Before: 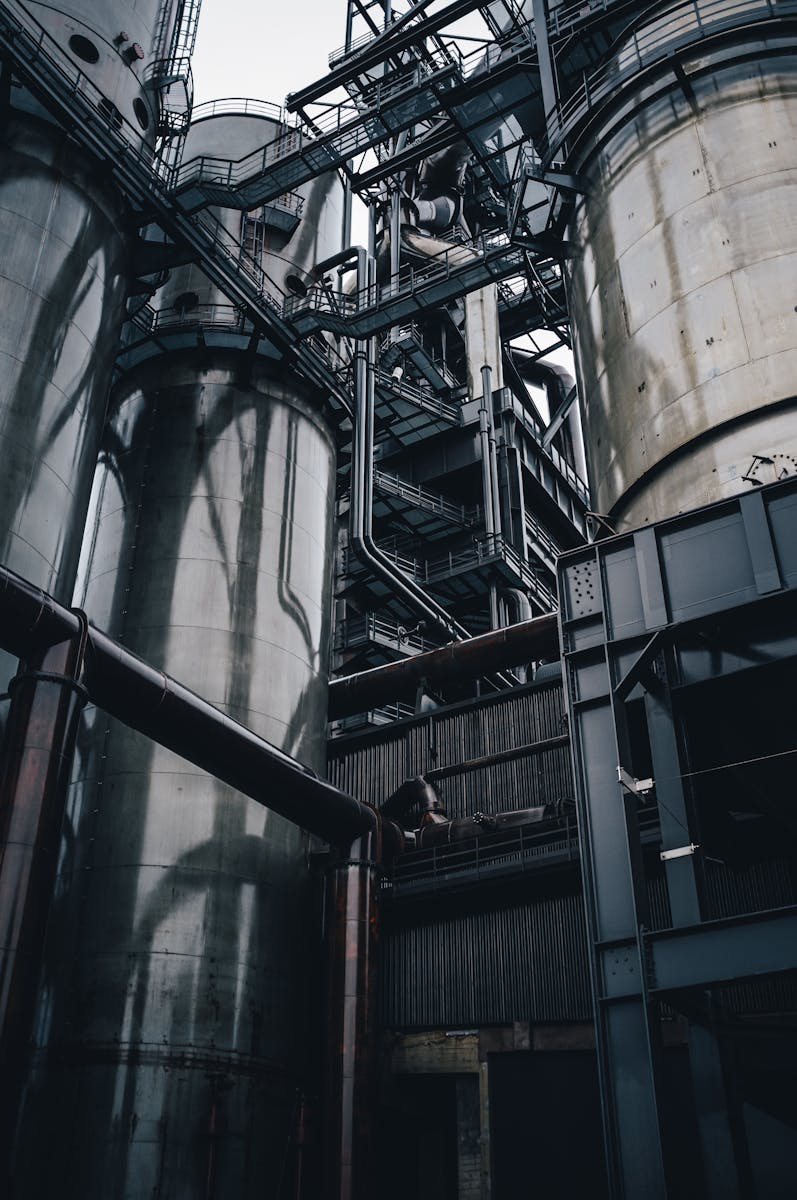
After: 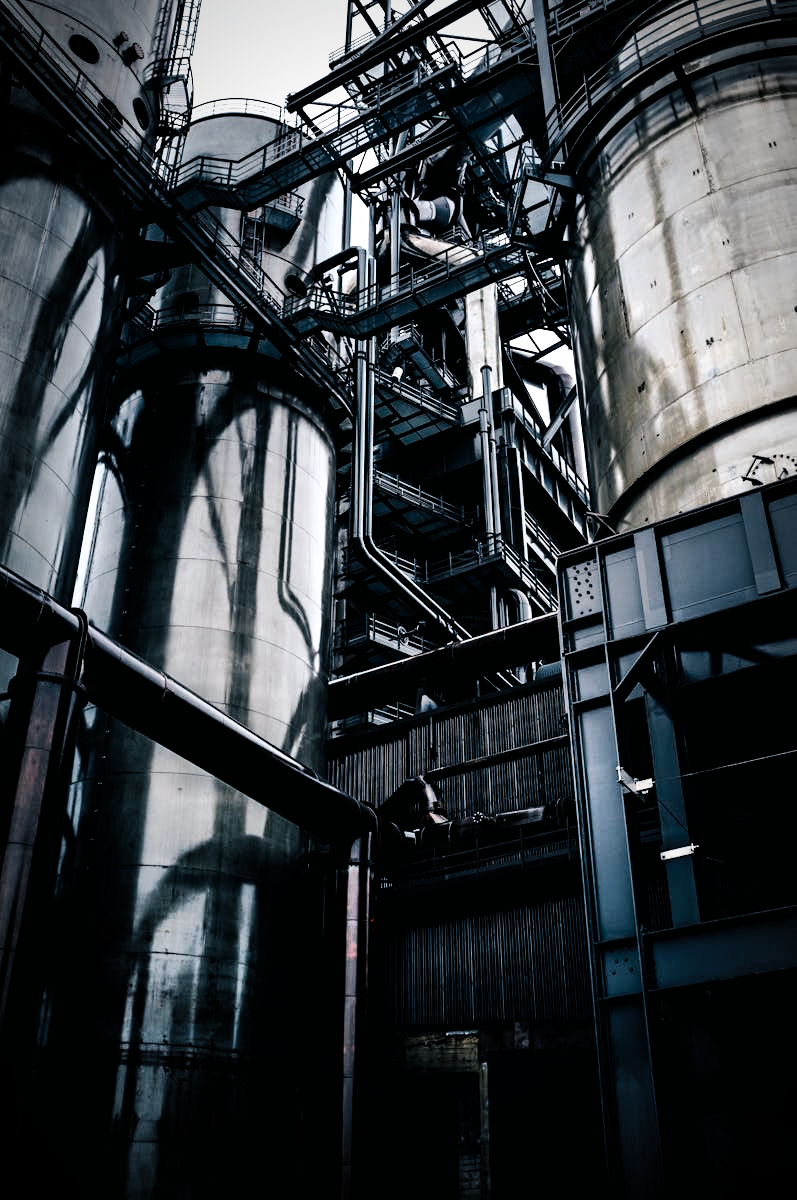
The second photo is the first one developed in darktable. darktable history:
color balance rgb: shadows lift › chroma 3.289%, shadows lift › hue 241.36°, power › hue 63.22°, perceptual saturation grading › global saturation 20%, perceptual saturation grading › highlights -14.232%, perceptual saturation grading › shadows 49.935%
vignetting: automatic ratio true
shadows and highlights: radius 116.21, shadows 41.62, highlights -62.12, soften with gaussian
filmic rgb: black relative exposure -8.2 EV, white relative exposure 2.24 EV, hardness 7.08, latitude 84.97%, contrast 1.695, highlights saturation mix -4.34%, shadows ↔ highlights balance -2.35%
